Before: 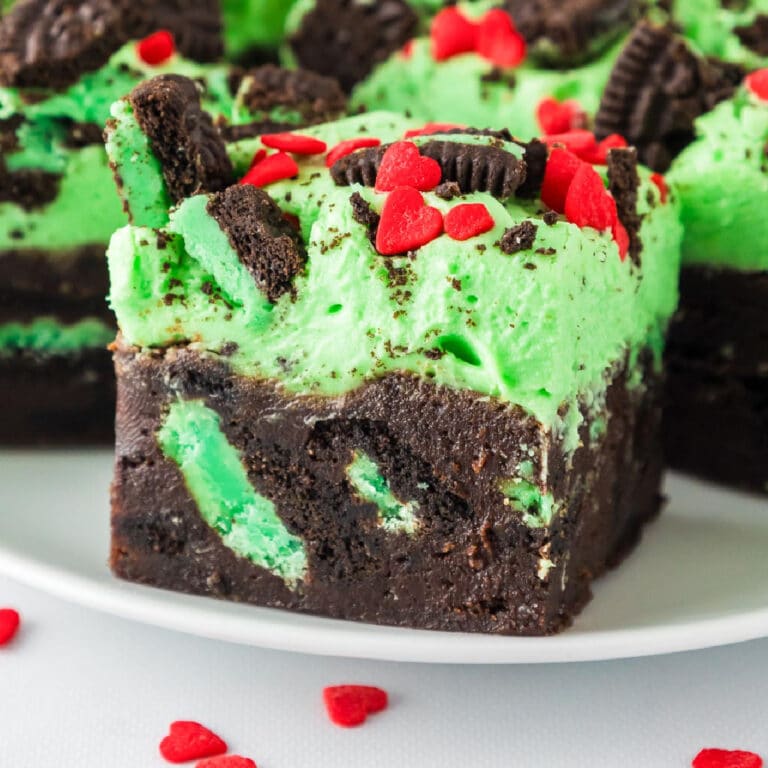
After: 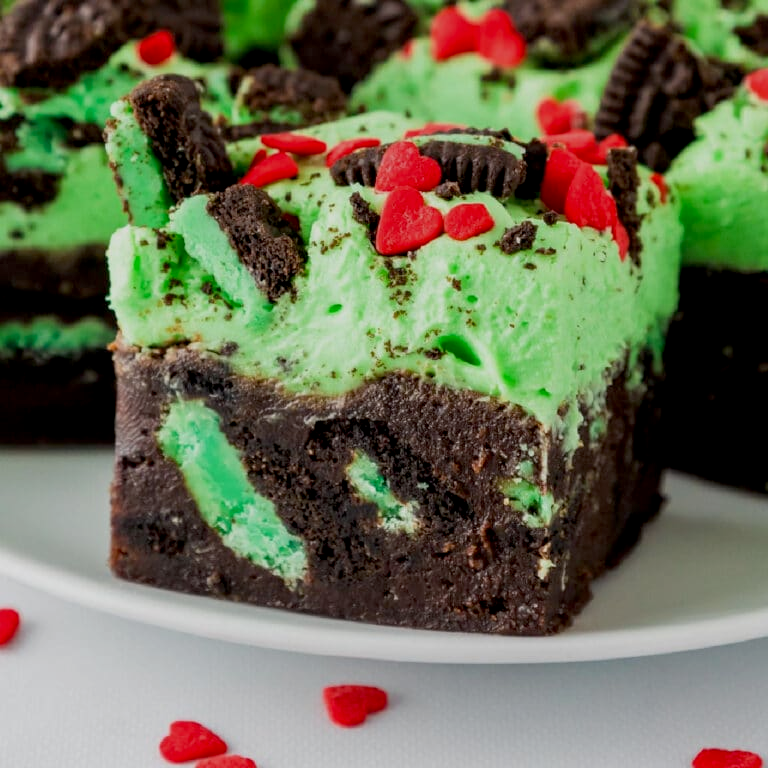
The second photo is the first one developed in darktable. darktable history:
exposure: black level correction 0.011, exposure -0.478 EV, compensate exposure bias true, compensate highlight preservation false
